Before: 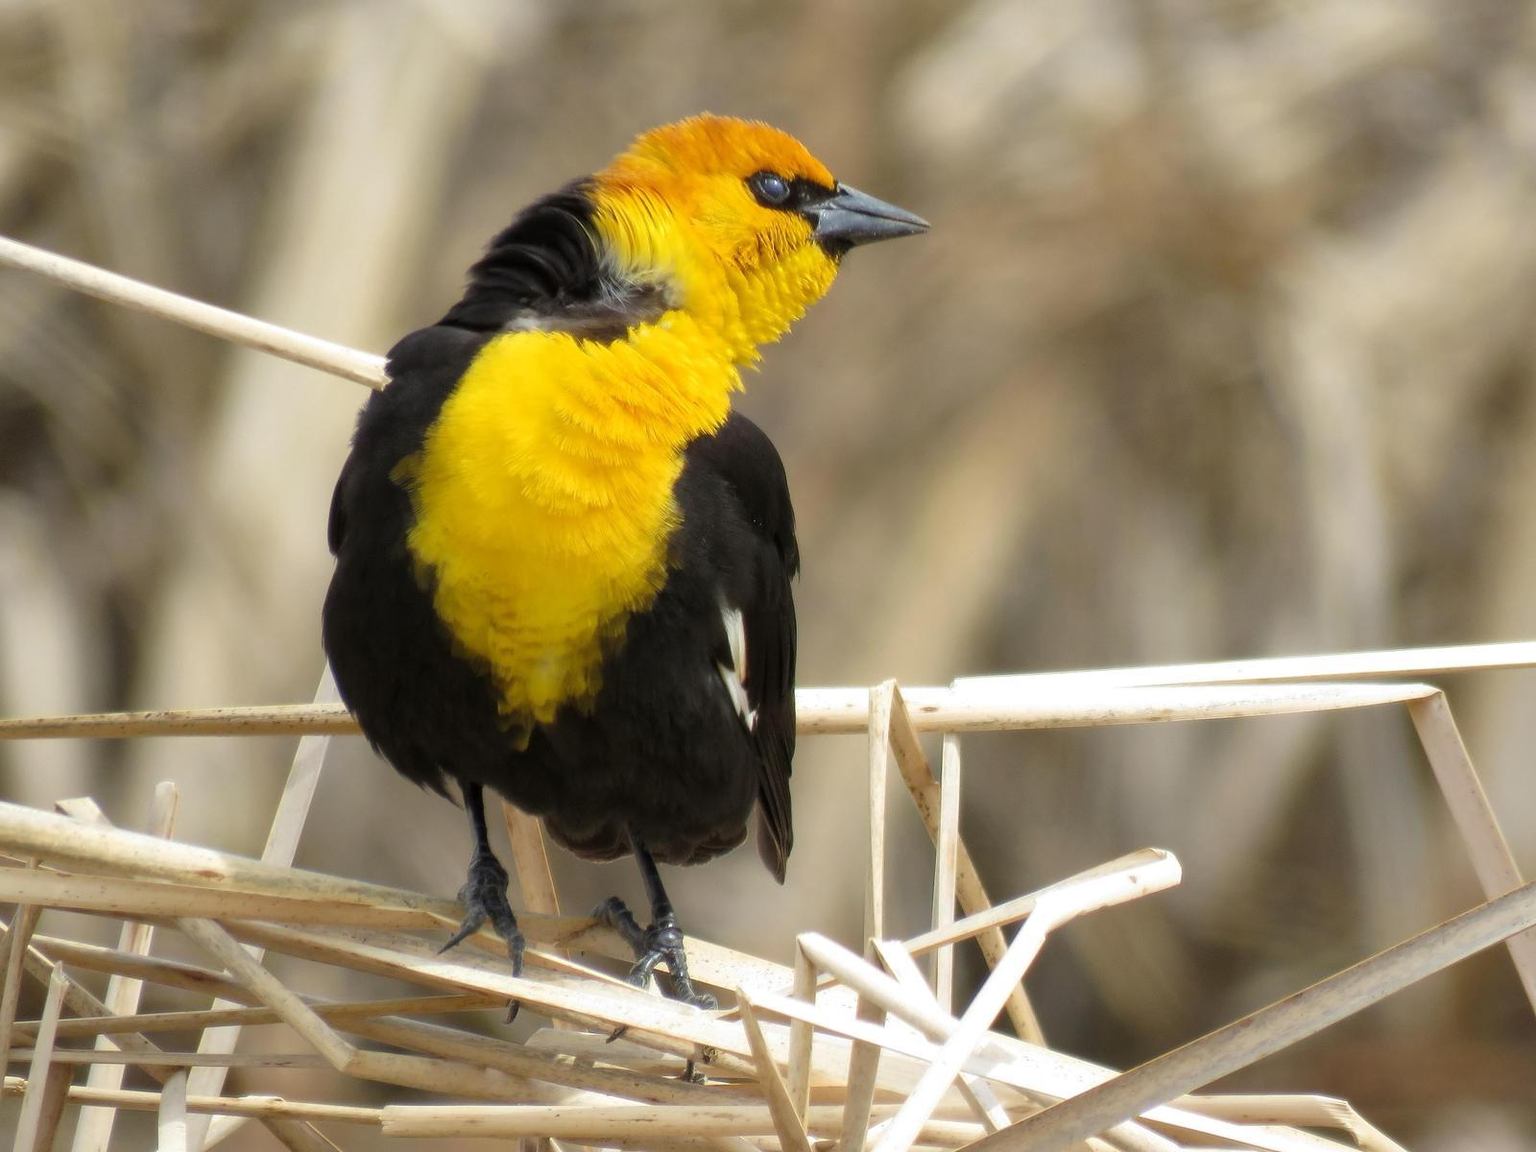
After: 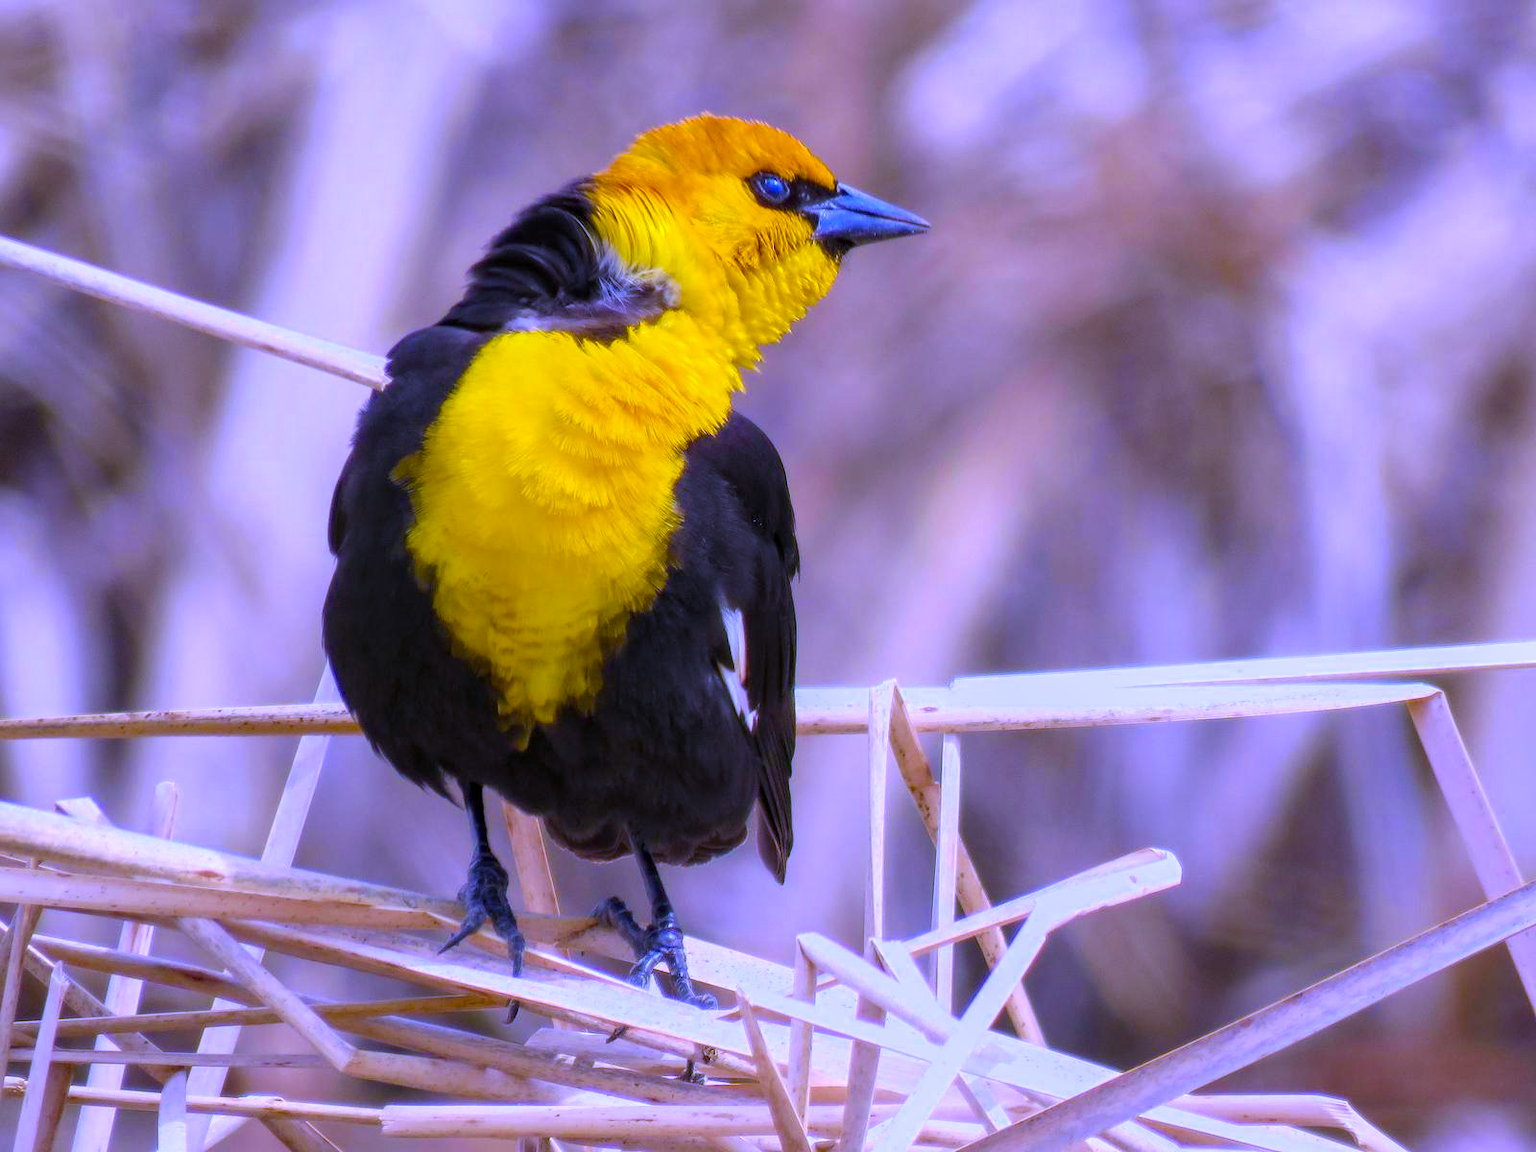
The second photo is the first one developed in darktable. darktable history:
local contrast: on, module defaults
white balance: red 0.98, blue 1.61
color balance rgb: linear chroma grading › global chroma 25%, perceptual saturation grading › global saturation 50%
